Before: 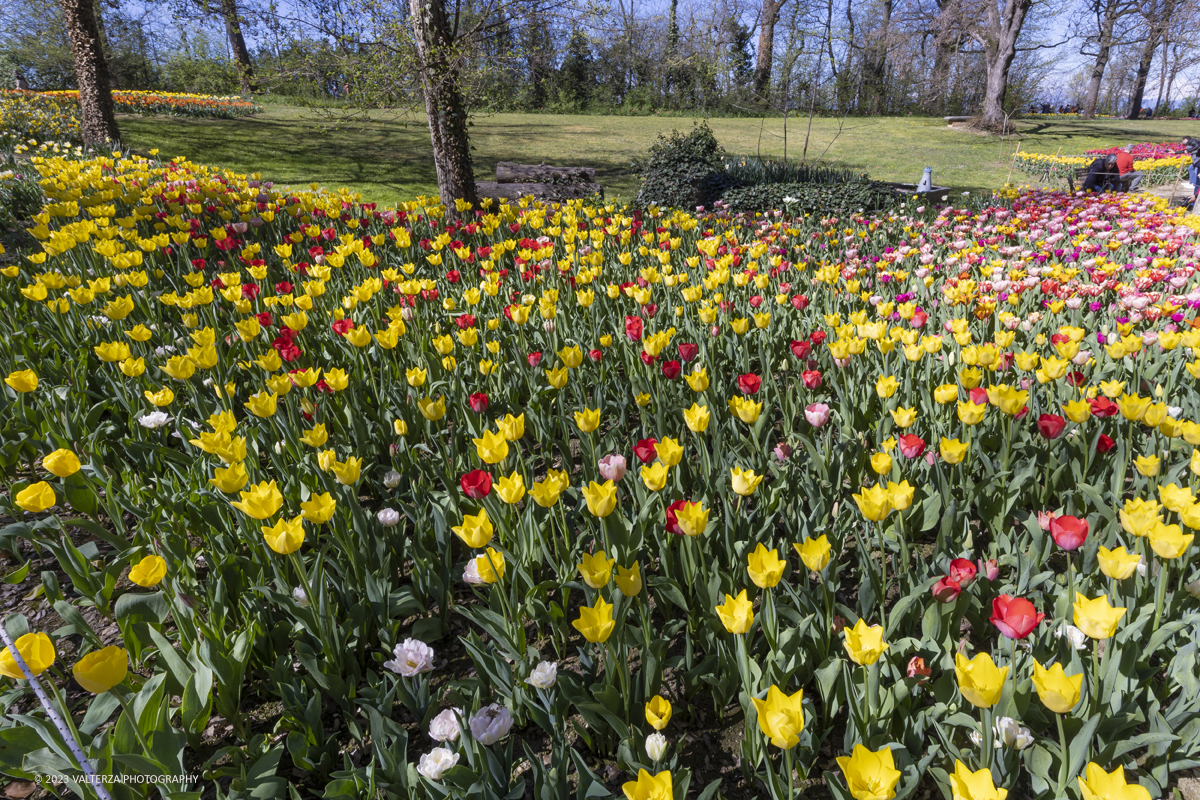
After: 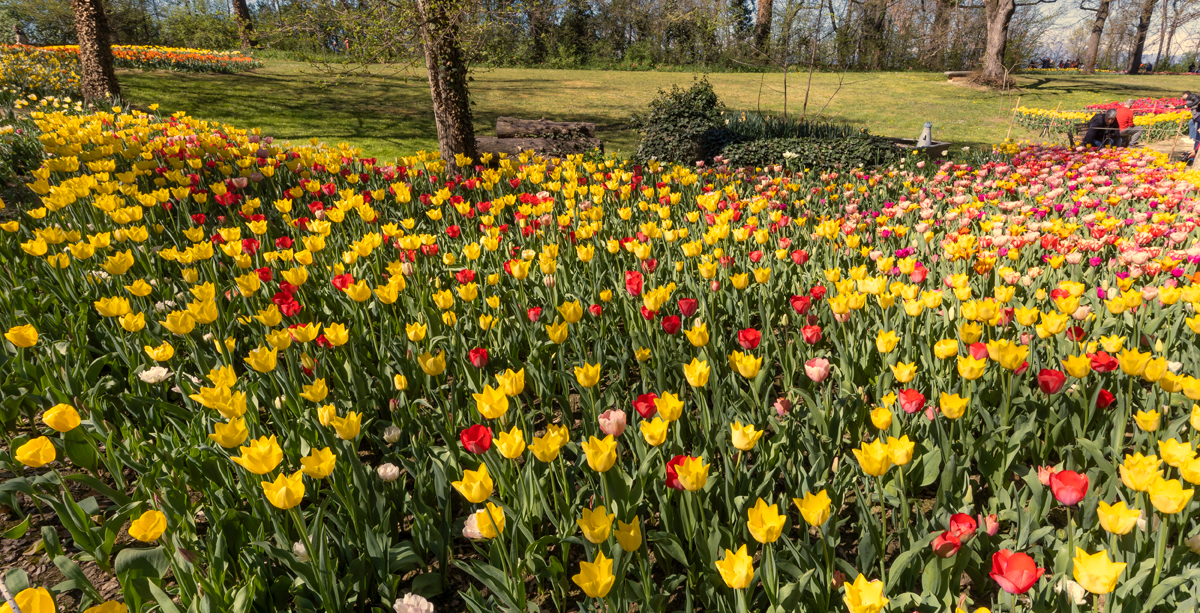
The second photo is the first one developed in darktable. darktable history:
crop: top 5.667%, bottom 17.637%
white balance: red 1.08, blue 0.791
